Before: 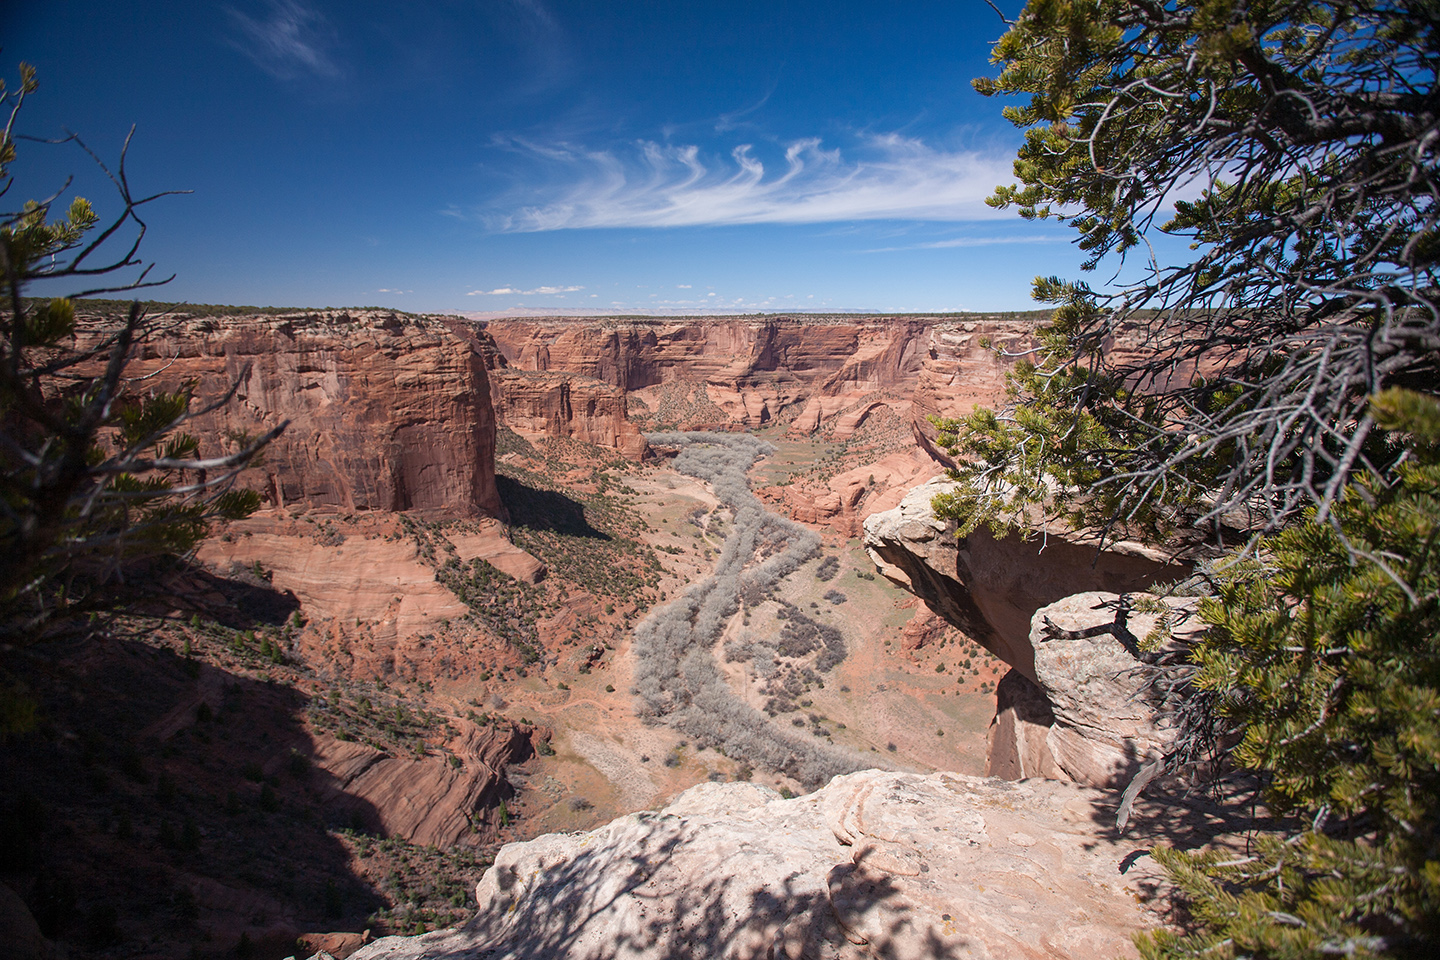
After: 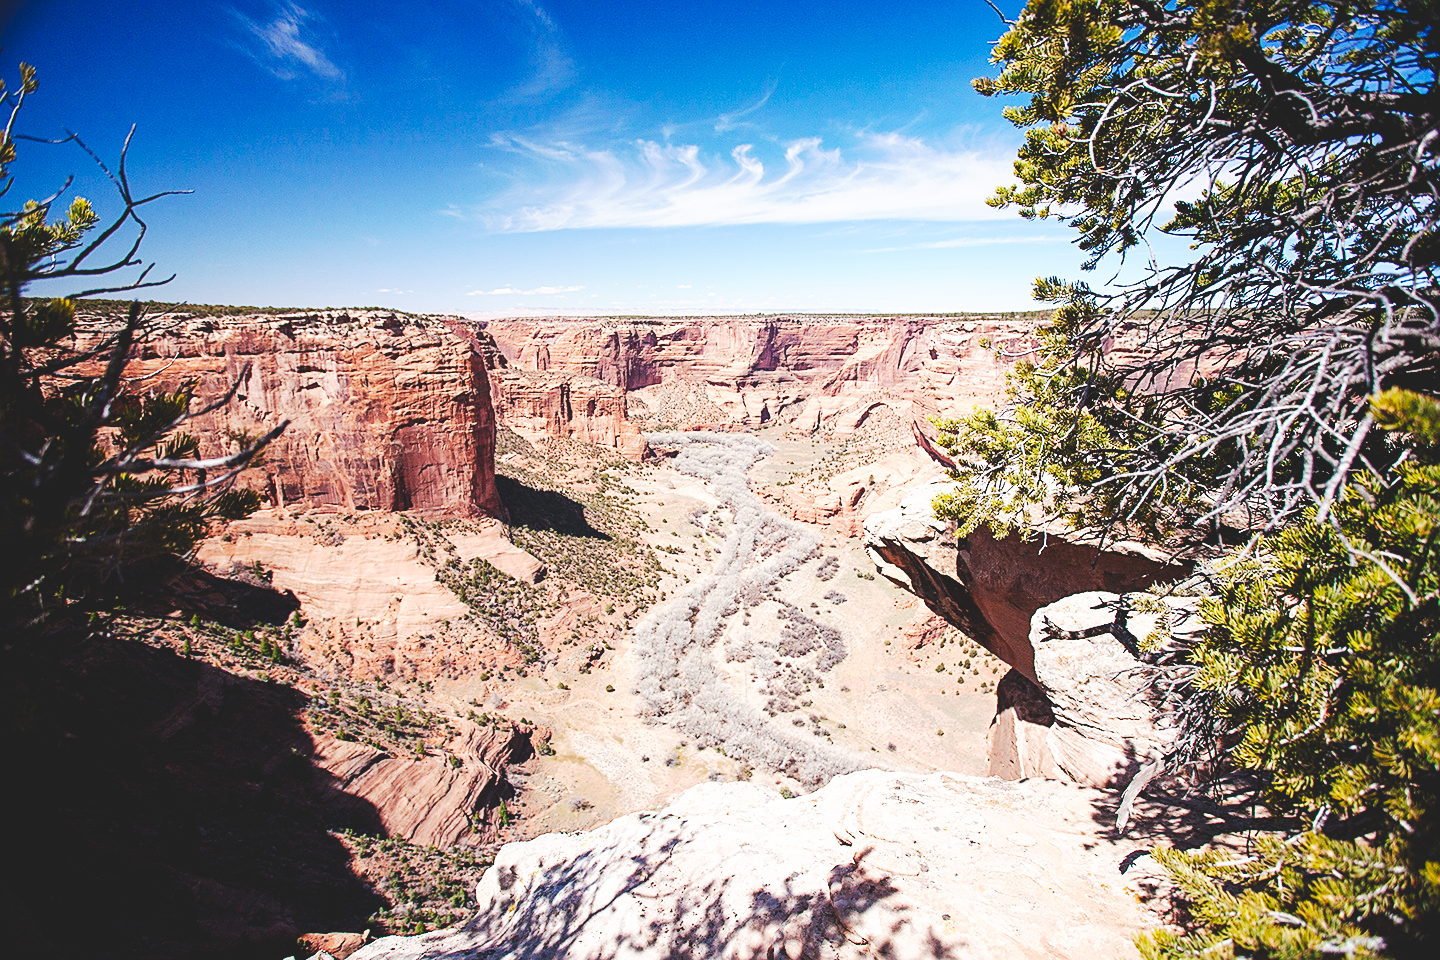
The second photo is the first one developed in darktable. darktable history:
sharpen: on, module defaults
tone curve: curves: ch0 [(0, 0) (0.003, 0.126) (0.011, 0.129) (0.025, 0.129) (0.044, 0.136) (0.069, 0.145) (0.1, 0.162) (0.136, 0.182) (0.177, 0.211) (0.224, 0.254) (0.277, 0.307) (0.335, 0.366) (0.399, 0.441) (0.468, 0.533) (0.543, 0.624) (0.623, 0.702) (0.709, 0.774) (0.801, 0.835) (0.898, 0.904) (1, 1)], preserve colors none
base curve: curves: ch0 [(0, 0) (0.007, 0.004) (0.027, 0.03) (0.046, 0.07) (0.207, 0.54) (0.442, 0.872) (0.673, 0.972) (1, 1)], preserve colors none
